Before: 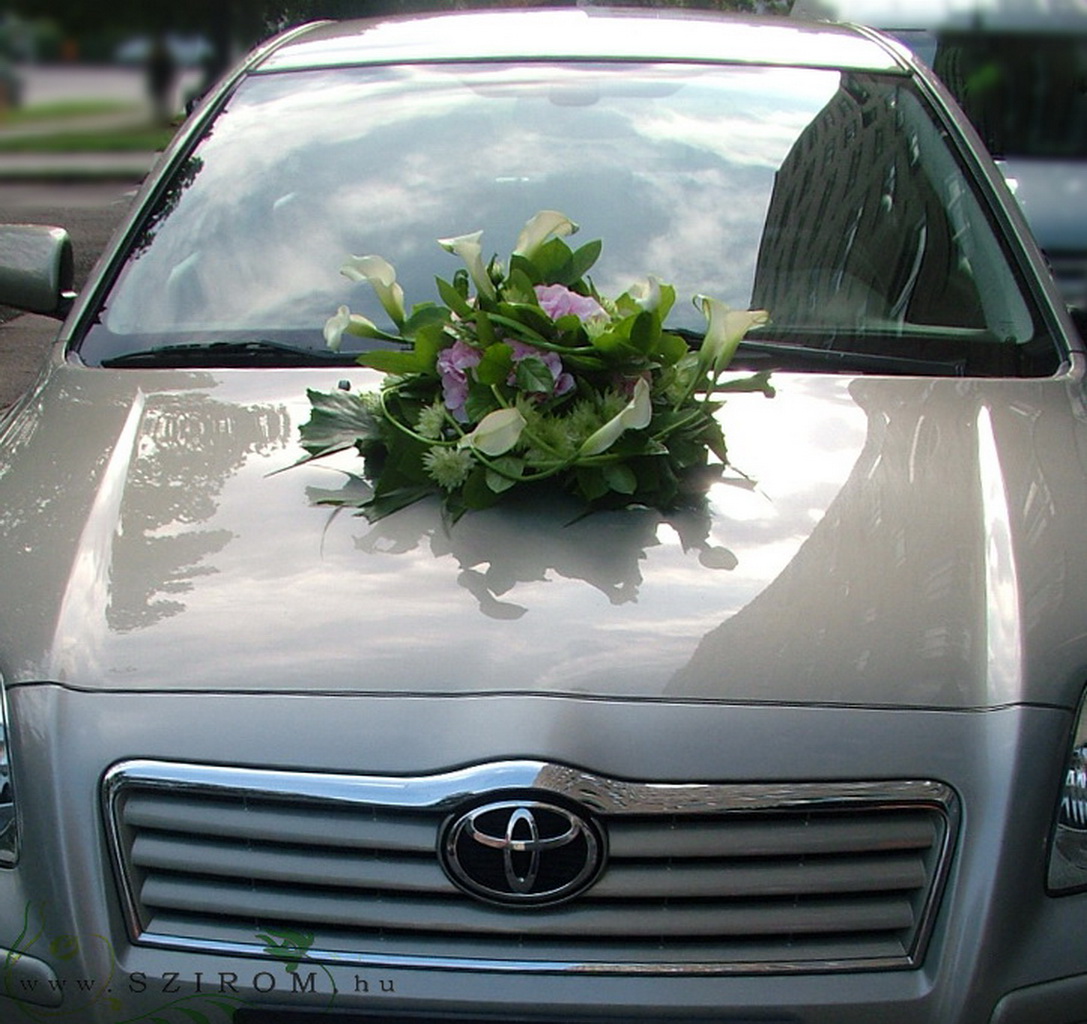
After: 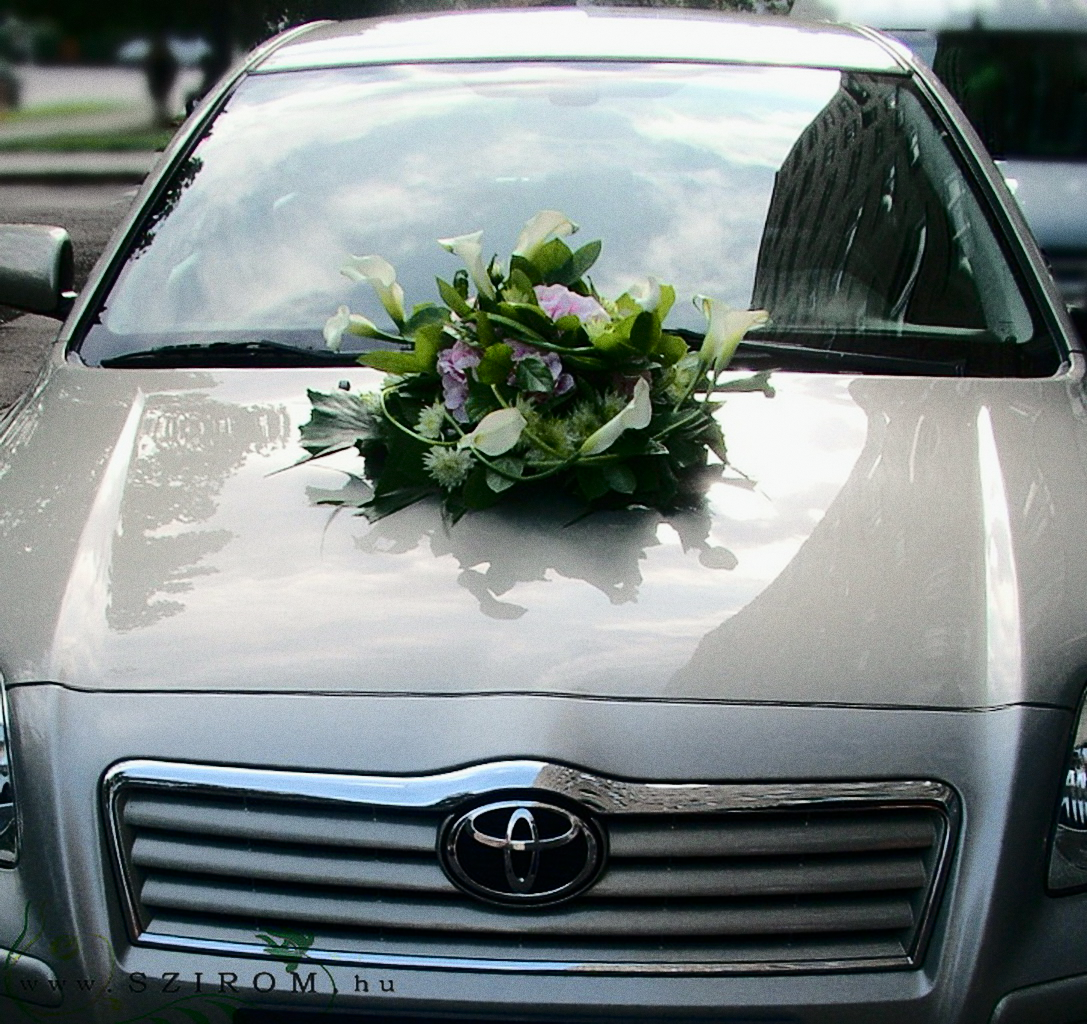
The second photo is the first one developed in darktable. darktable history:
grain: coarseness 0.09 ISO
tone curve: curves: ch0 [(0, 0) (0.094, 0.039) (0.243, 0.155) (0.411, 0.482) (0.479, 0.583) (0.654, 0.742) (0.793, 0.851) (0.994, 0.974)]; ch1 [(0, 0) (0.161, 0.092) (0.35, 0.33) (0.392, 0.392) (0.456, 0.456) (0.505, 0.502) (0.537, 0.518) (0.553, 0.53) (0.573, 0.569) (0.718, 0.718) (1, 1)]; ch2 [(0, 0) (0.346, 0.362) (0.411, 0.412) (0.502, 0.502) (0.531, 0.521) (0.576, 0.553) (0.615, 0.621) (1, 1)], color space Lab, independent channels, preserve colors none
